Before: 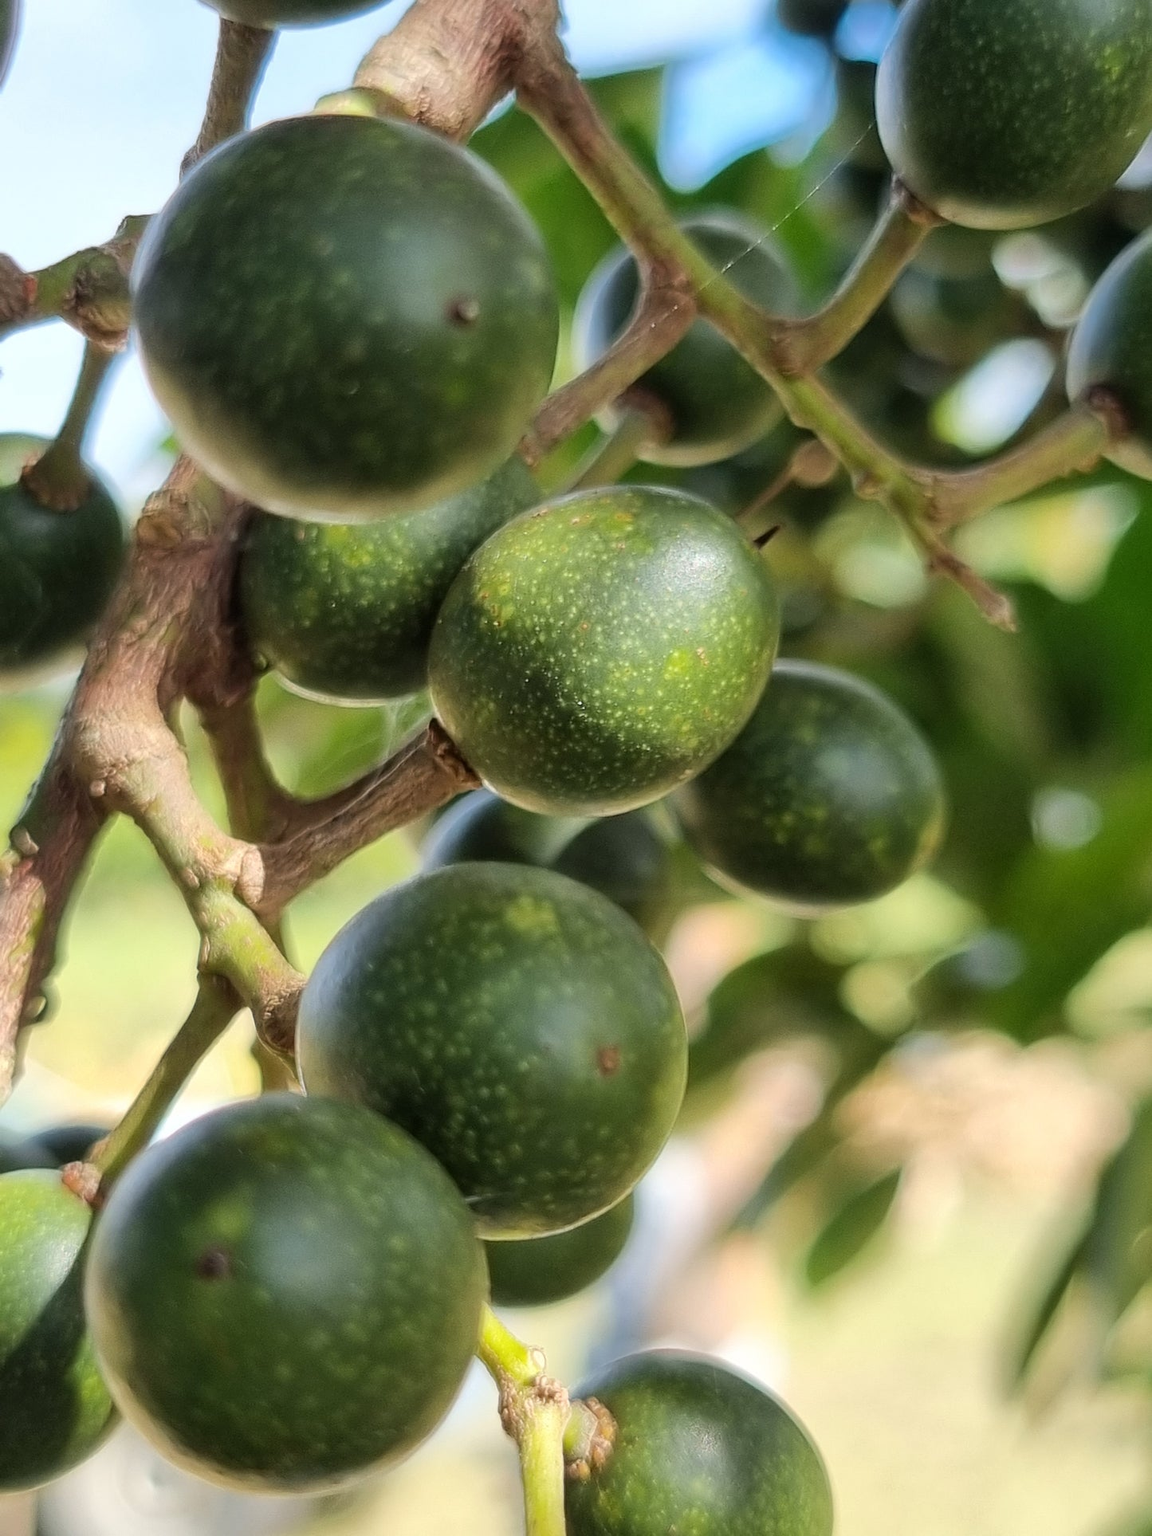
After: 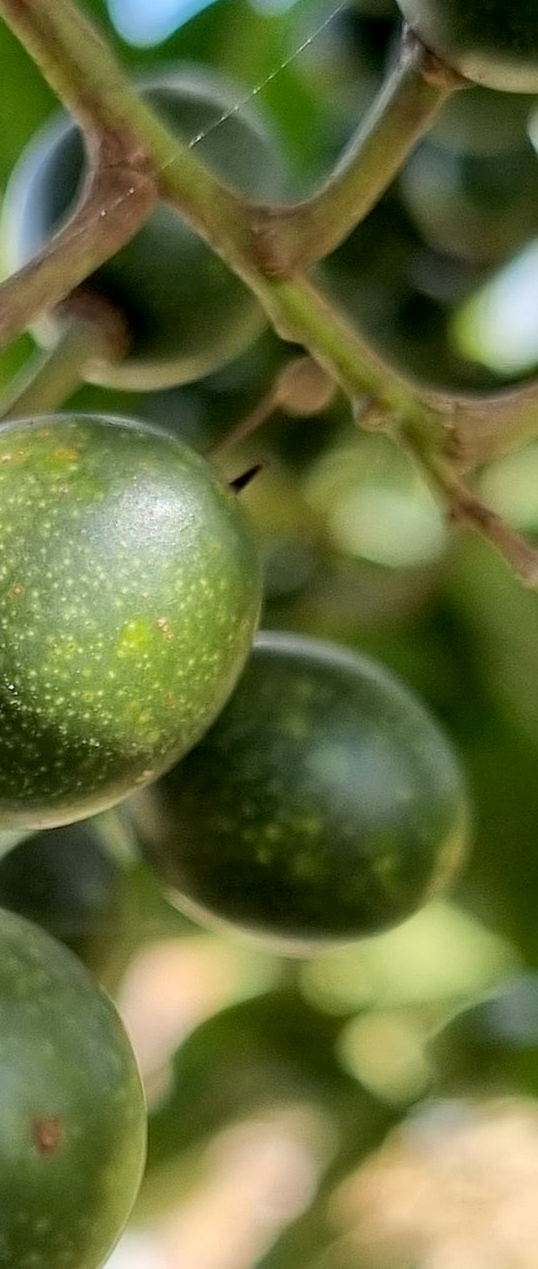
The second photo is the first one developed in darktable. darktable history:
crop and rotate: left 49.614%, top 10.141%, right 13.123%, bottom 23.976%
exposure: black level correction 0.006, compensate exposure bias true, compensate highlight preservation false
